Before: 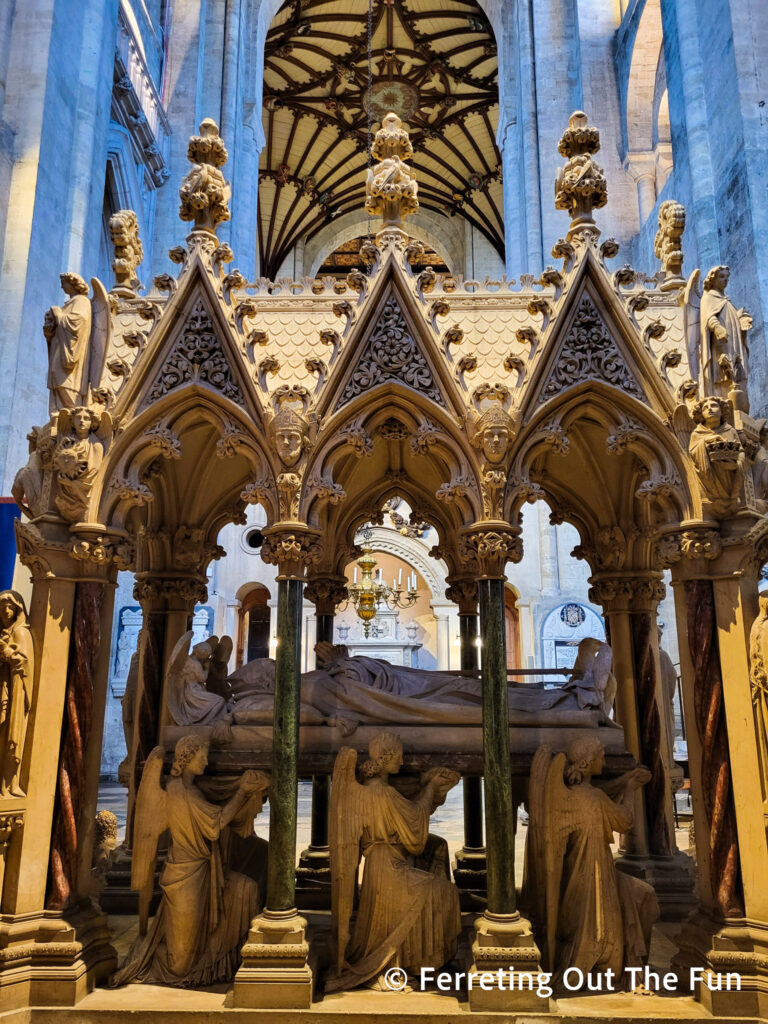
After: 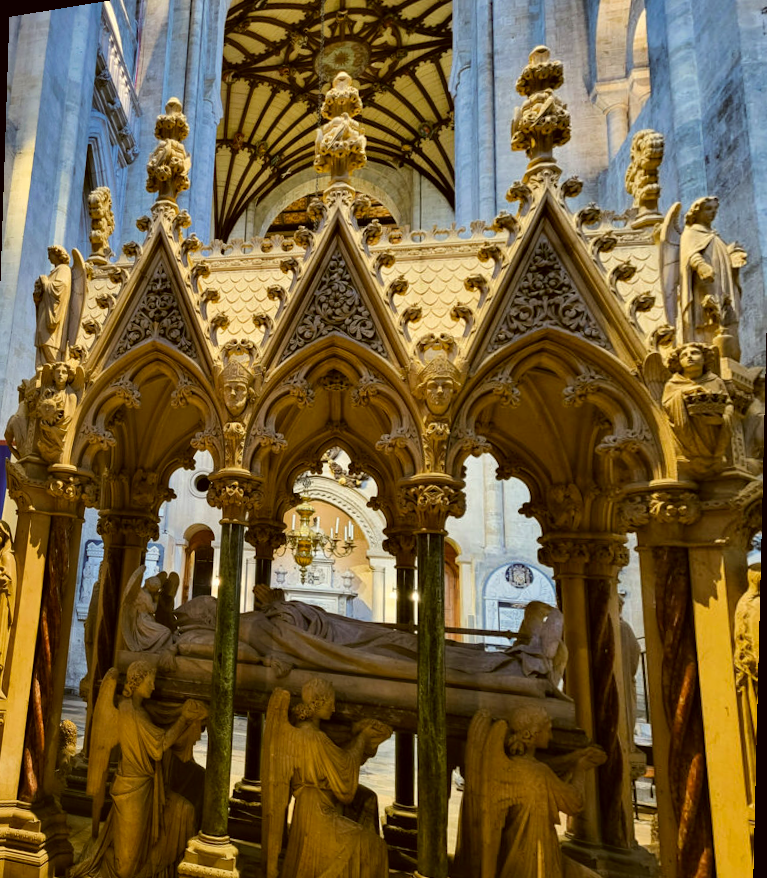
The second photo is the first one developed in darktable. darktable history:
color correction: highlights a* -1.43, highlights b* 10.12, shadows a* 0.395, shadows b* 19.35
rotate and perspective: rotation 1.69°, lens shift (vertical) -0.023, lens shift (horizontal) -0.291, crop left 0.025, crop right 0.988, crop top 0.092, crop bottom 0.842
